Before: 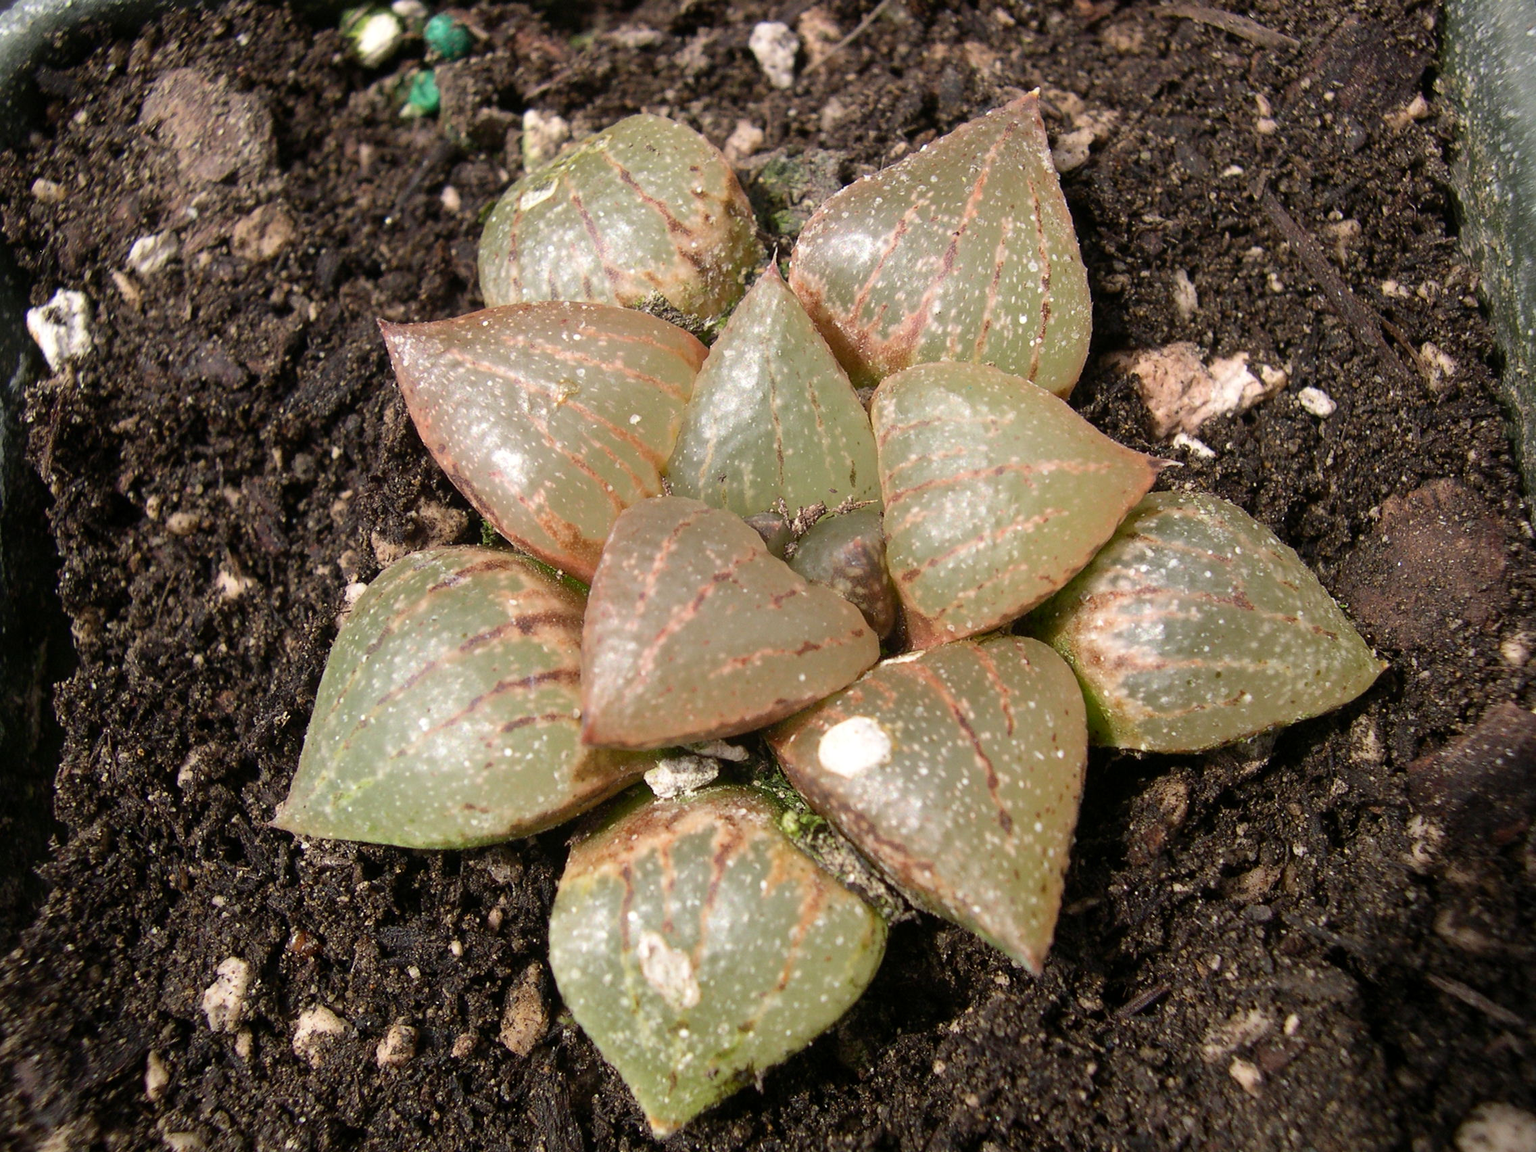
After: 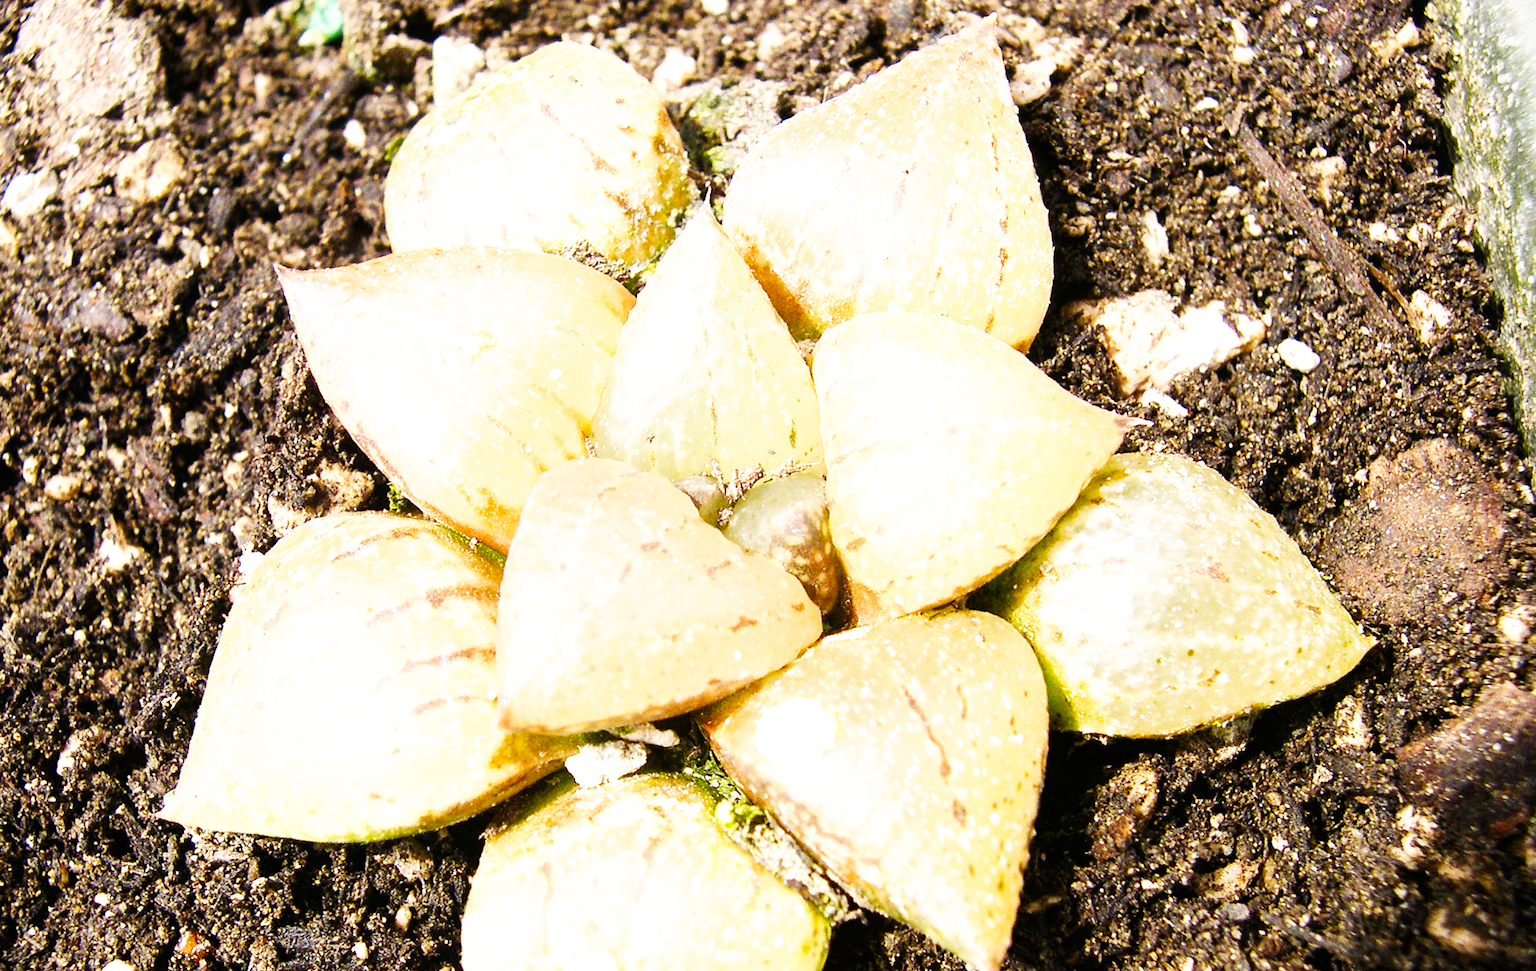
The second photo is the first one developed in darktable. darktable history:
color contrast: green-magenta contrast 0.85, blue-yellow contrast 1.25, unbound 0
crop: left 8.155%, top 6.611%, bottom 15.385%
exposure: exposure 1 EV, compensate highlight preservation false
base curve: curves: ch0 [(0, 0) (0.007, 0.004) (0.027, 0.03) (0.046, 0.07) (0.207, 0.54) (0.442, 0.872) (0.673, 0.972) (1, 1)], preserve colors none
